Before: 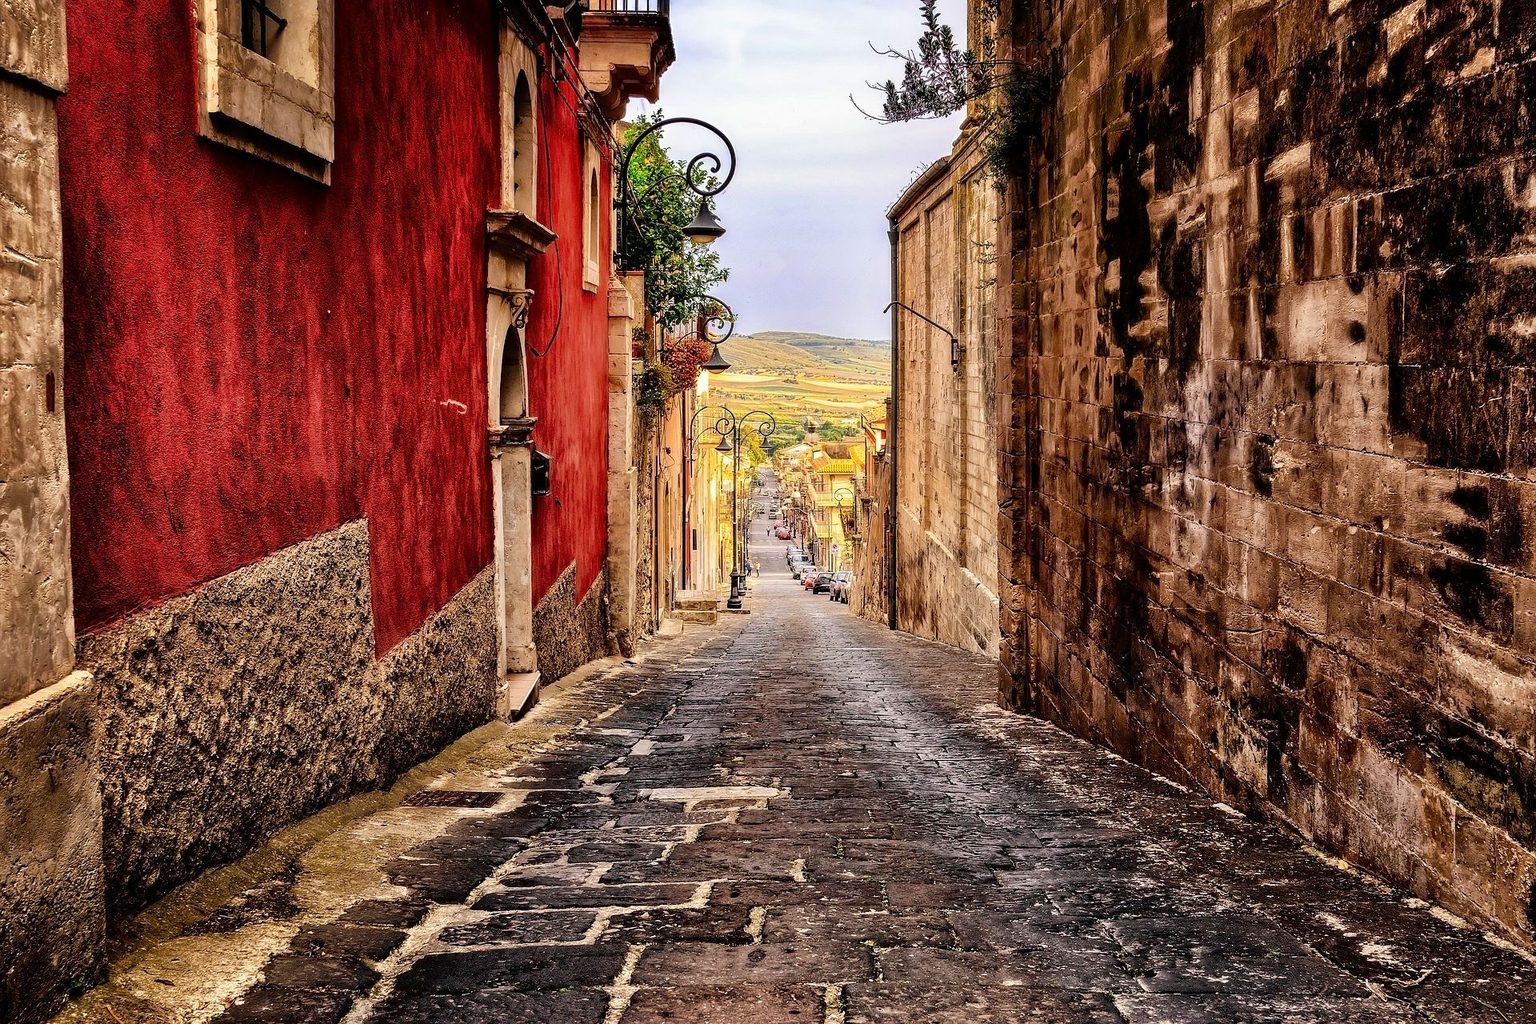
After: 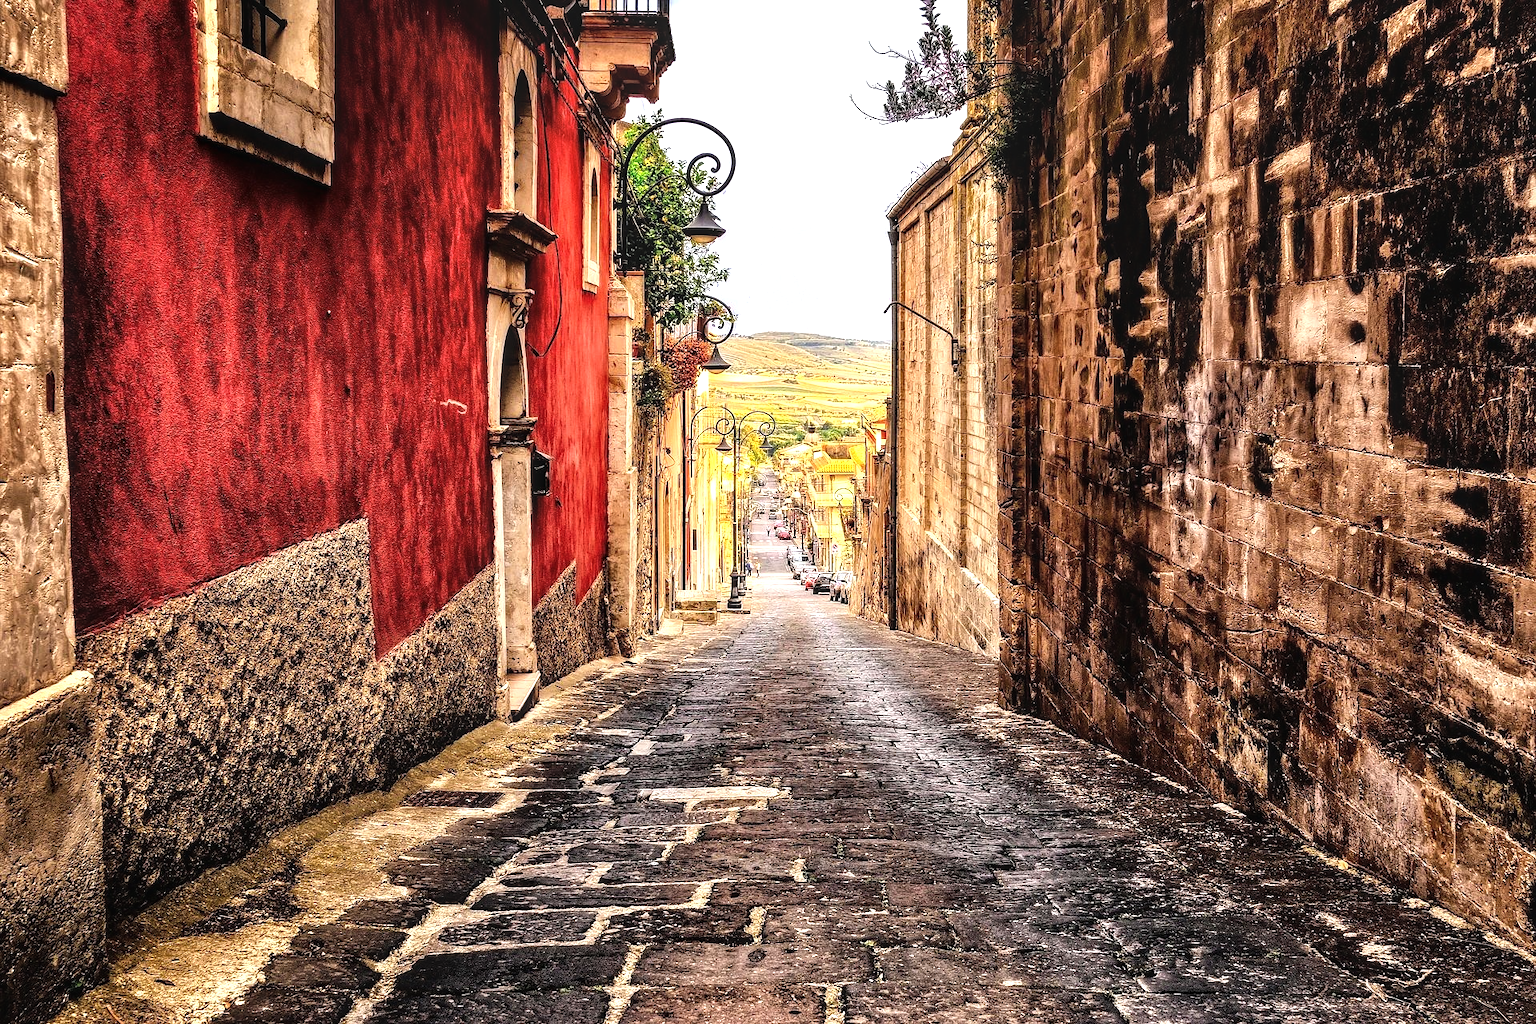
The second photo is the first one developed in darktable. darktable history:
tone equalizer: -8 EV -0.765 EV, -7 EV -0.714 EV, -6 EV -0.573 EV, -5 EV -0.382 EV, -3 EV 0.4 EV, -2 EV 0.6 EV, -1 EV 0.686 EV, +0 EV 0.745 EV, mask exposure compensation -0.512 EV
local contrast: on, module defaults
exposure: black level correction -0.004, exposure 0.058 EV, compensate highlight preservation false
